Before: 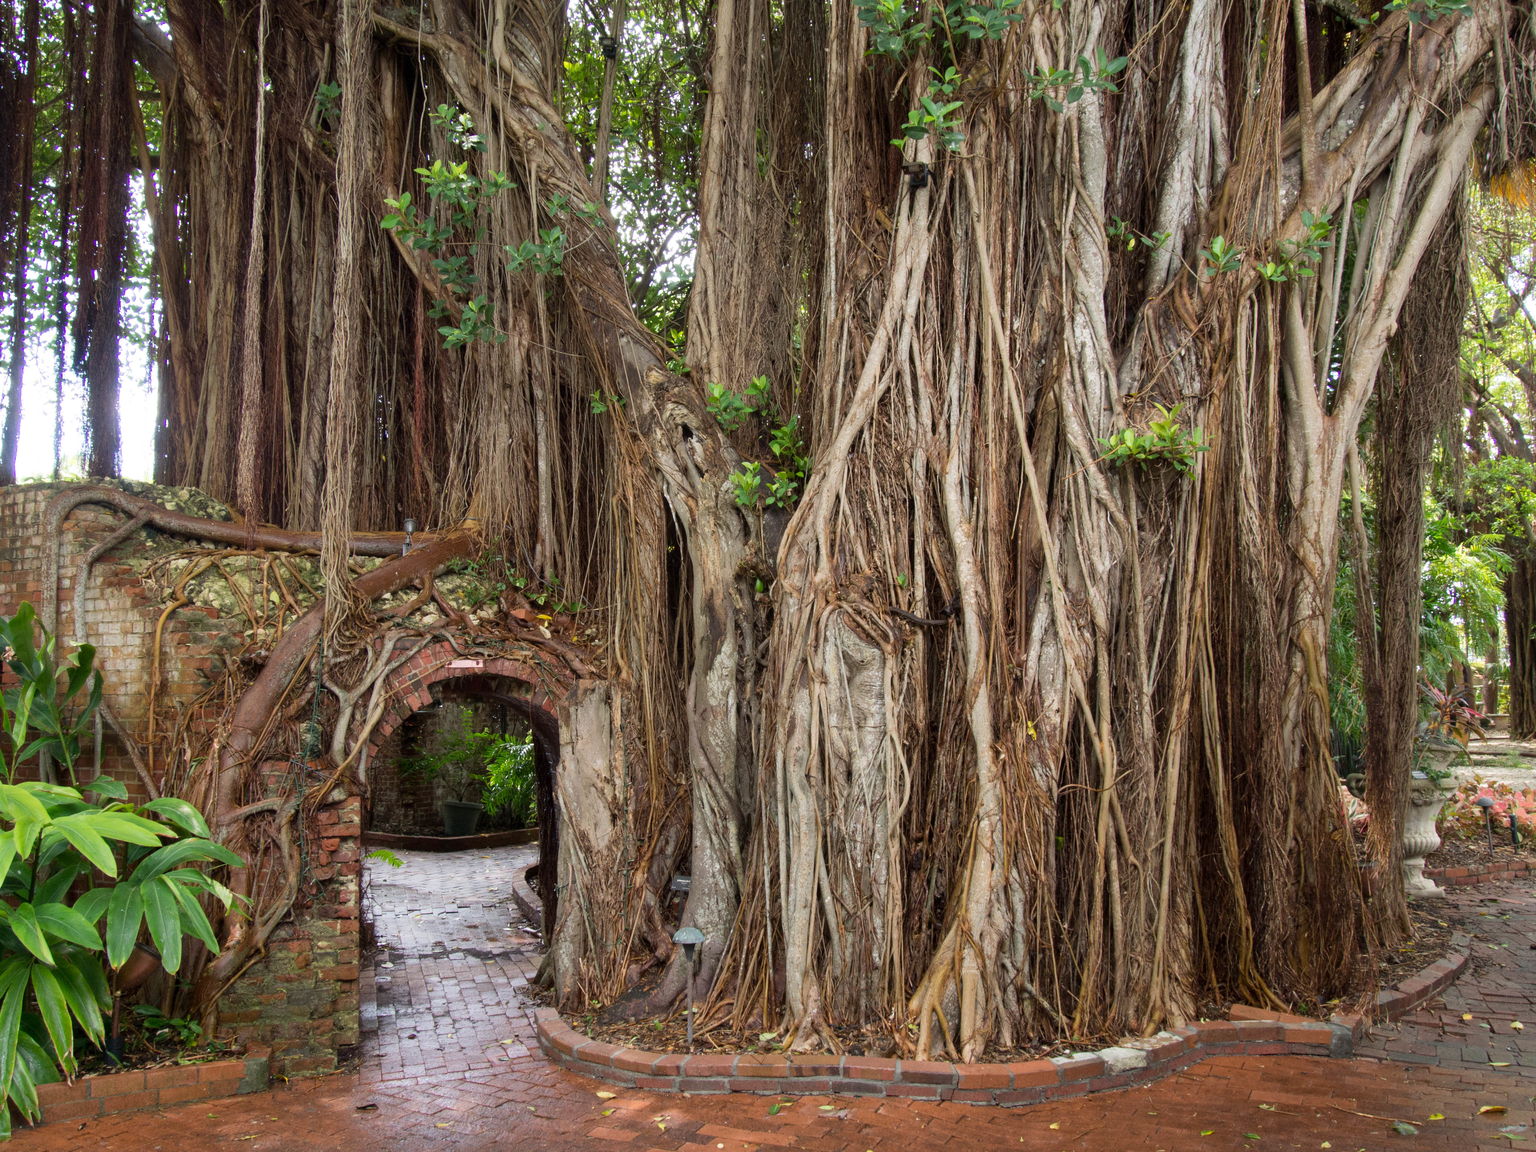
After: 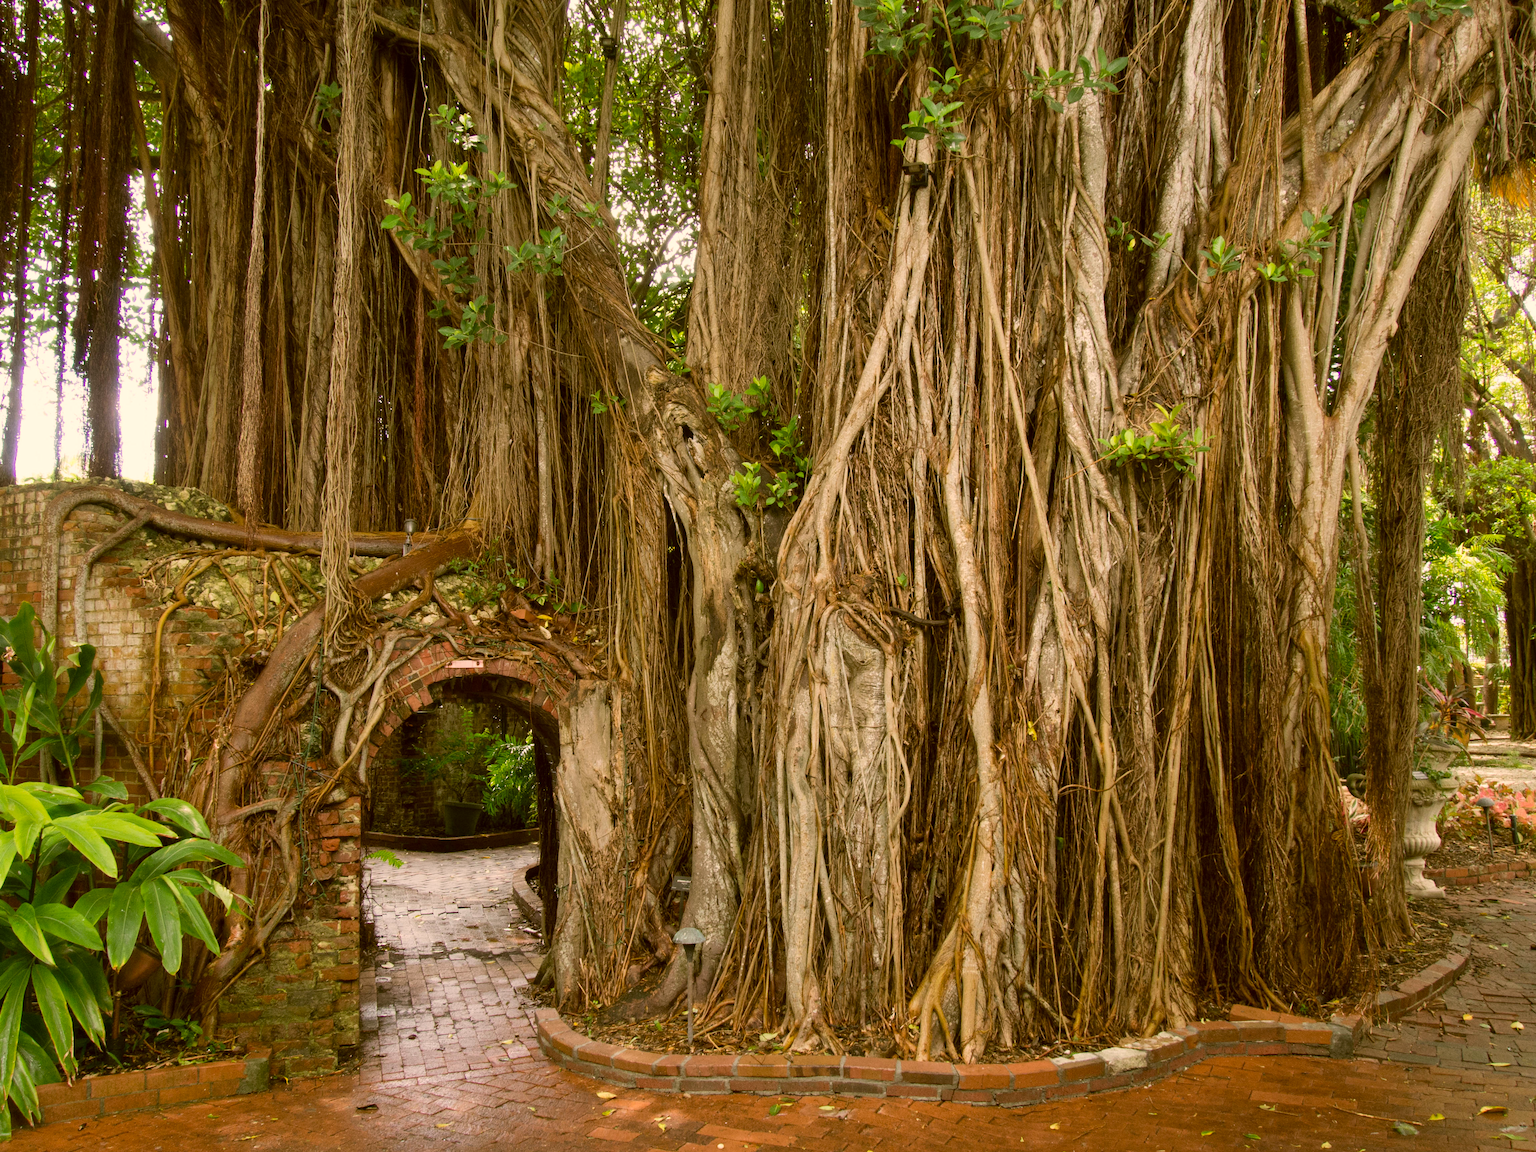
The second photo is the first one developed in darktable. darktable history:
color correction: highlights a* 8.95, highlights b* 14.91, shadows a* -0.5, shadows b* 27.11
